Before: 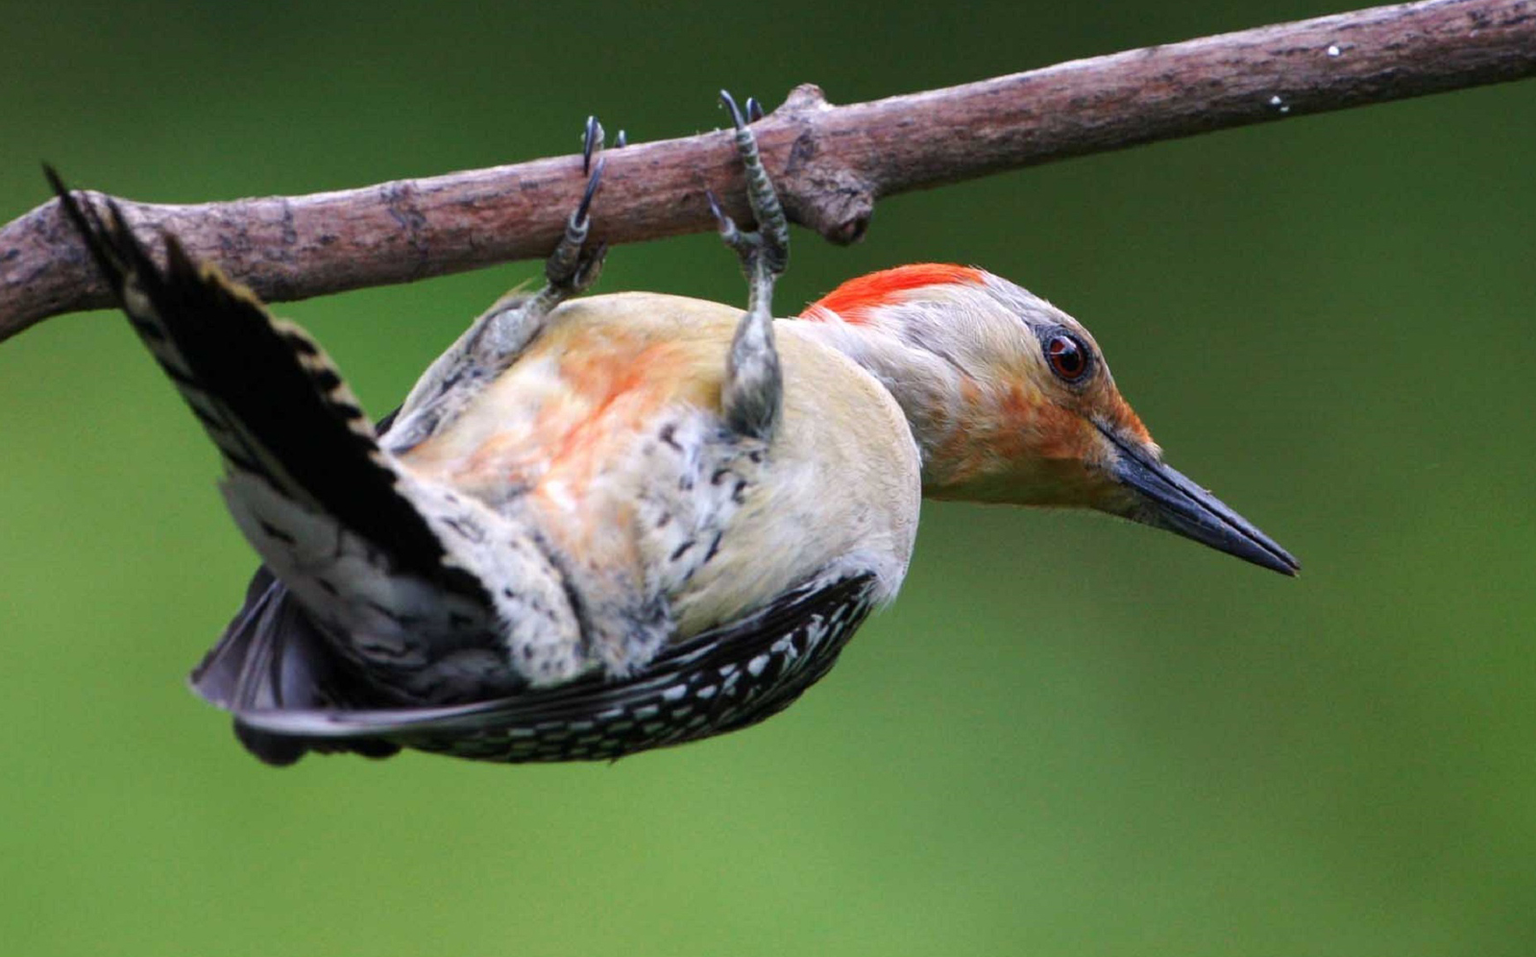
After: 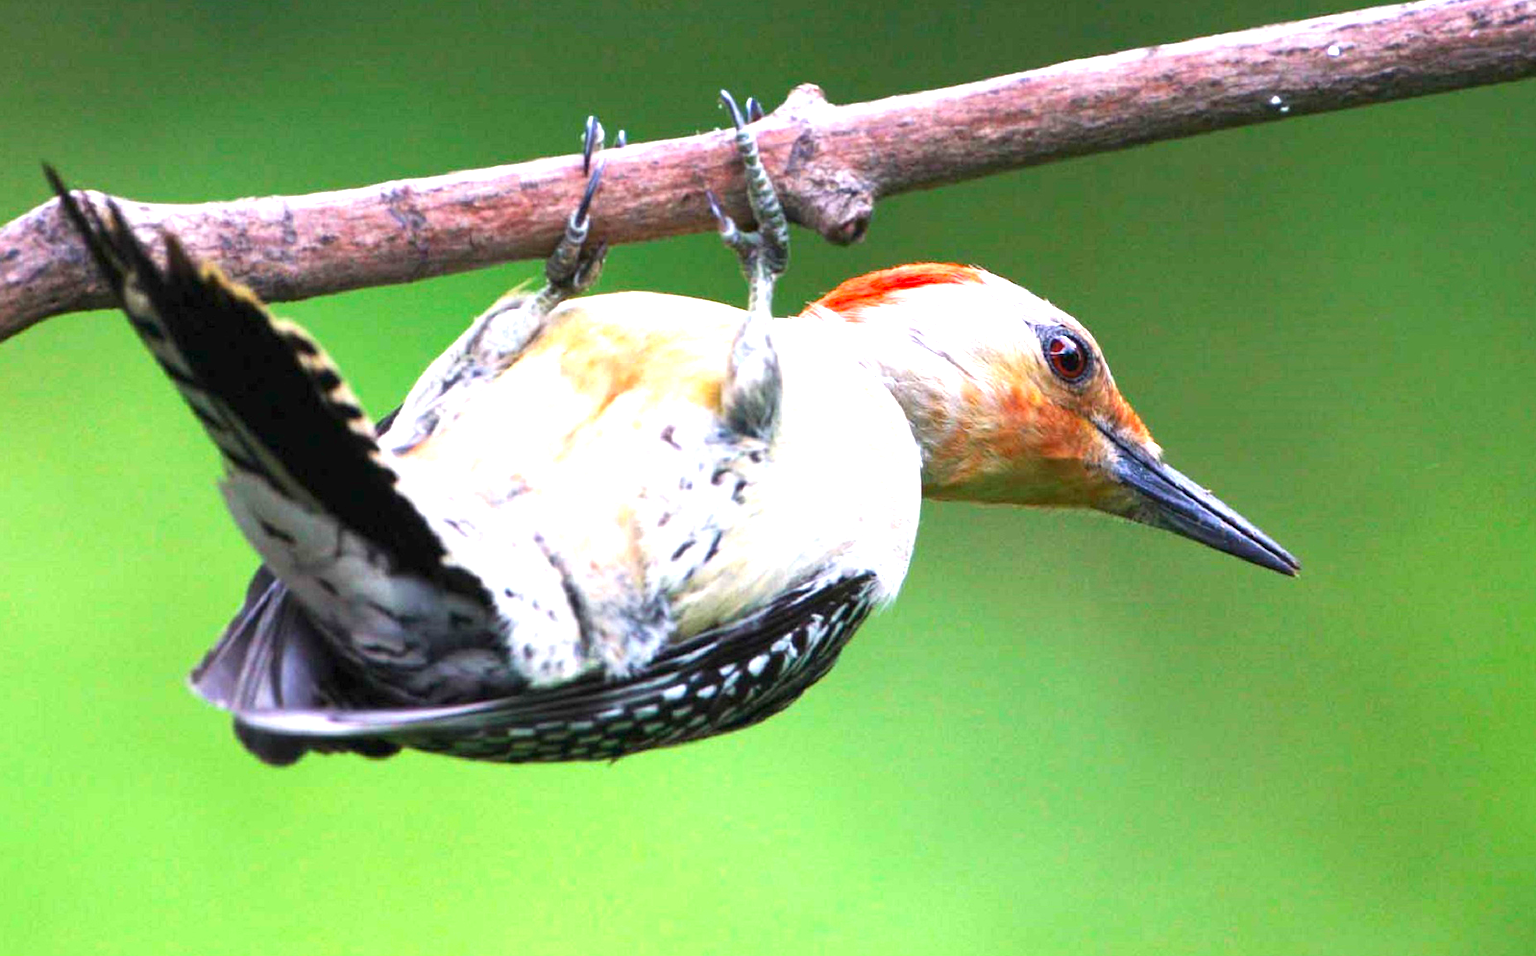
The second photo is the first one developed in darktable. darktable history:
exposure: black level correction 0, exposure 1.501 EV, compensate exposure bias true, compensate highlight preservation false
